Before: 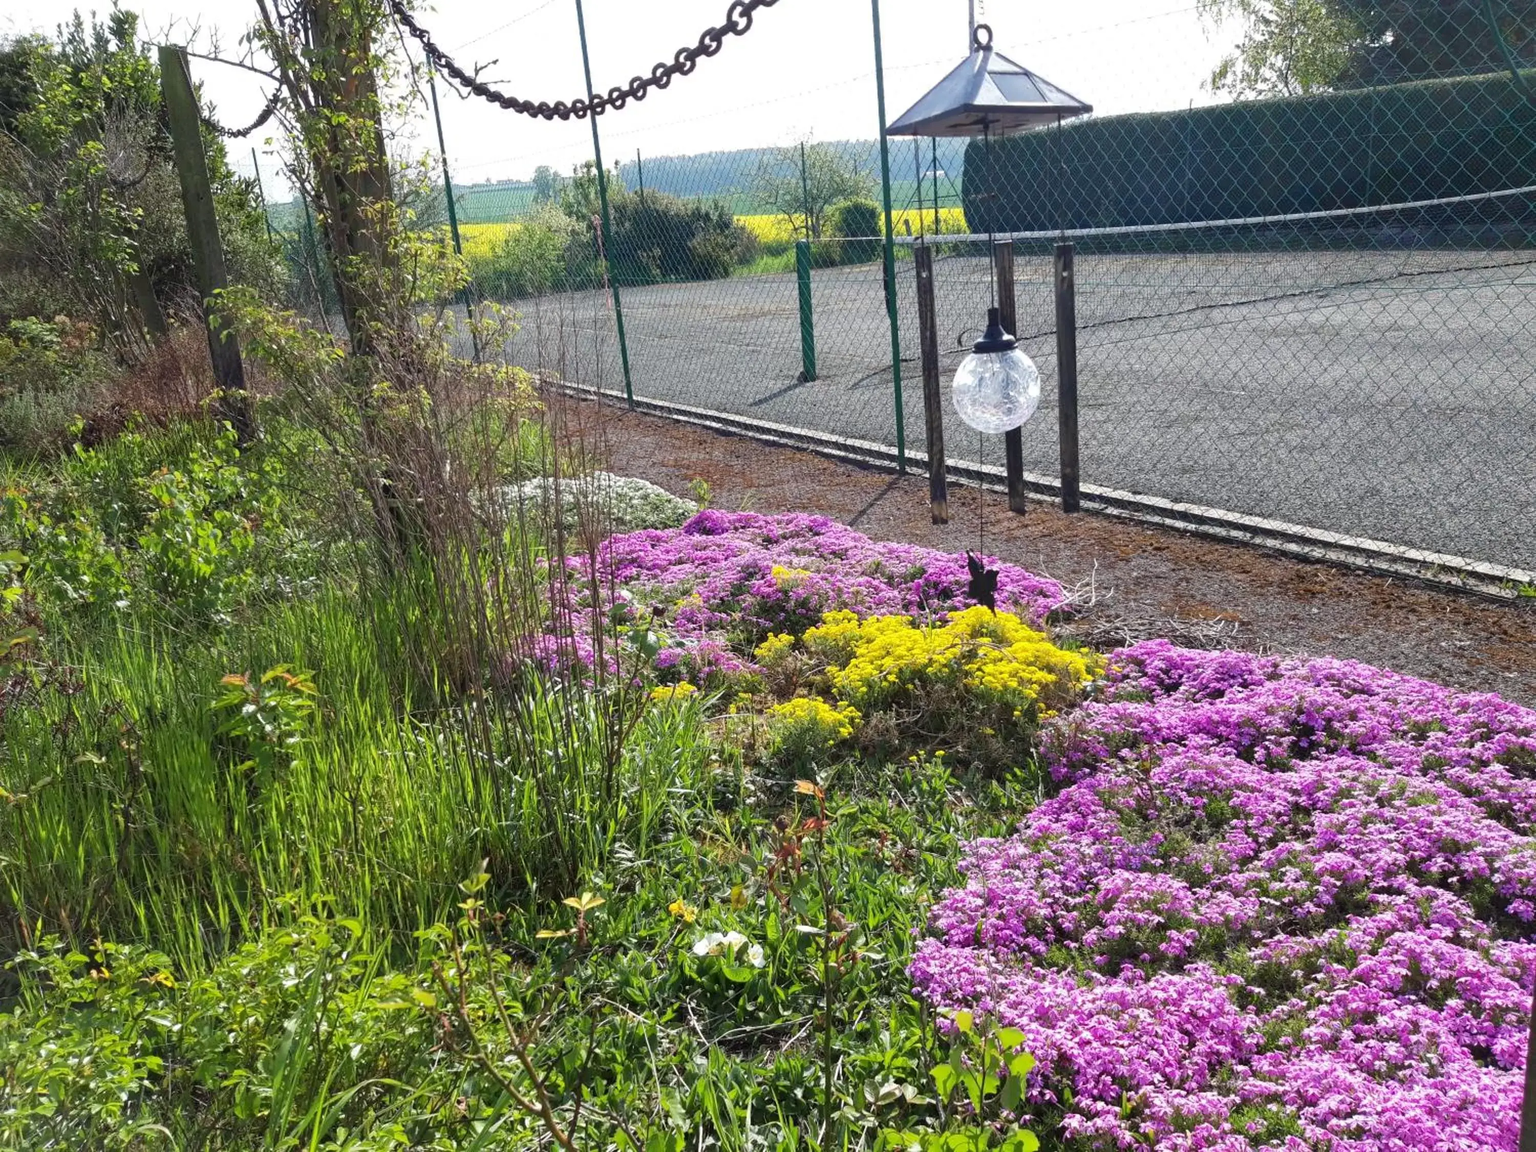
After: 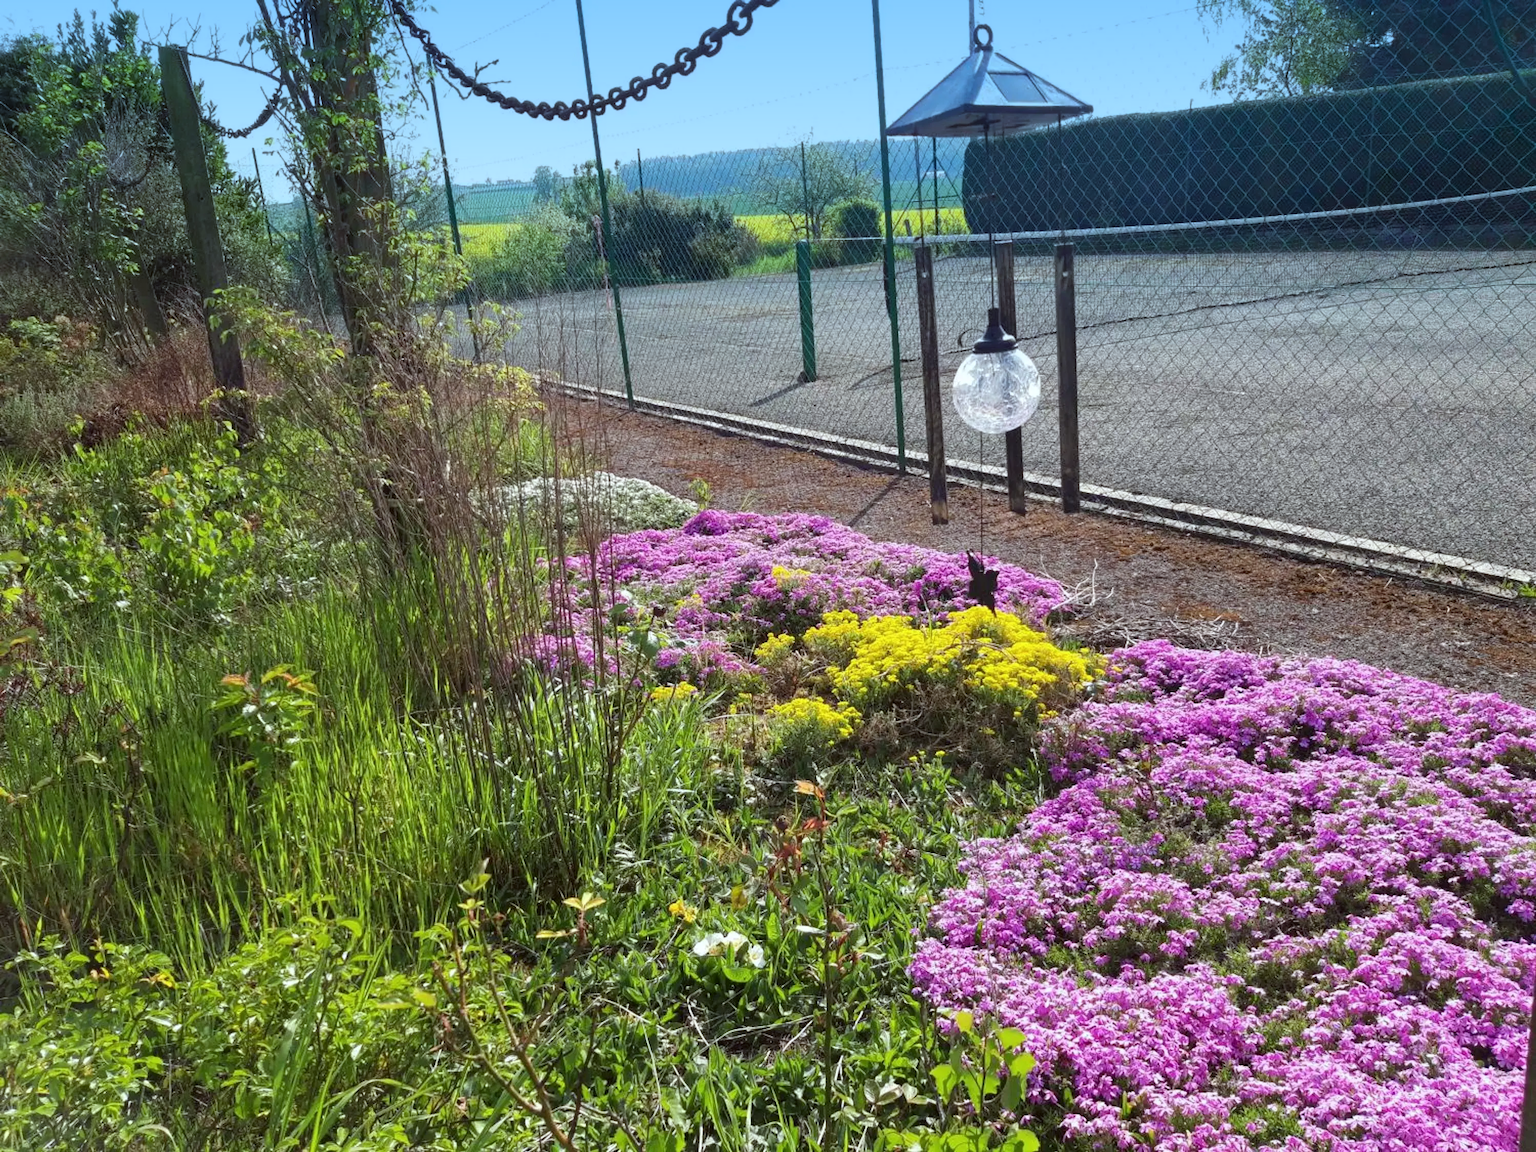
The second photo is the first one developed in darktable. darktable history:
graduated density: density 2.02 EV, hardness 44%, rotation 0.374°, offset 8.21, hue 208.8°, saturation 97%
color correction: highlights a* -2.73, highlights b* -2.09, shadows a* 2.41, shadows b* 2.73
